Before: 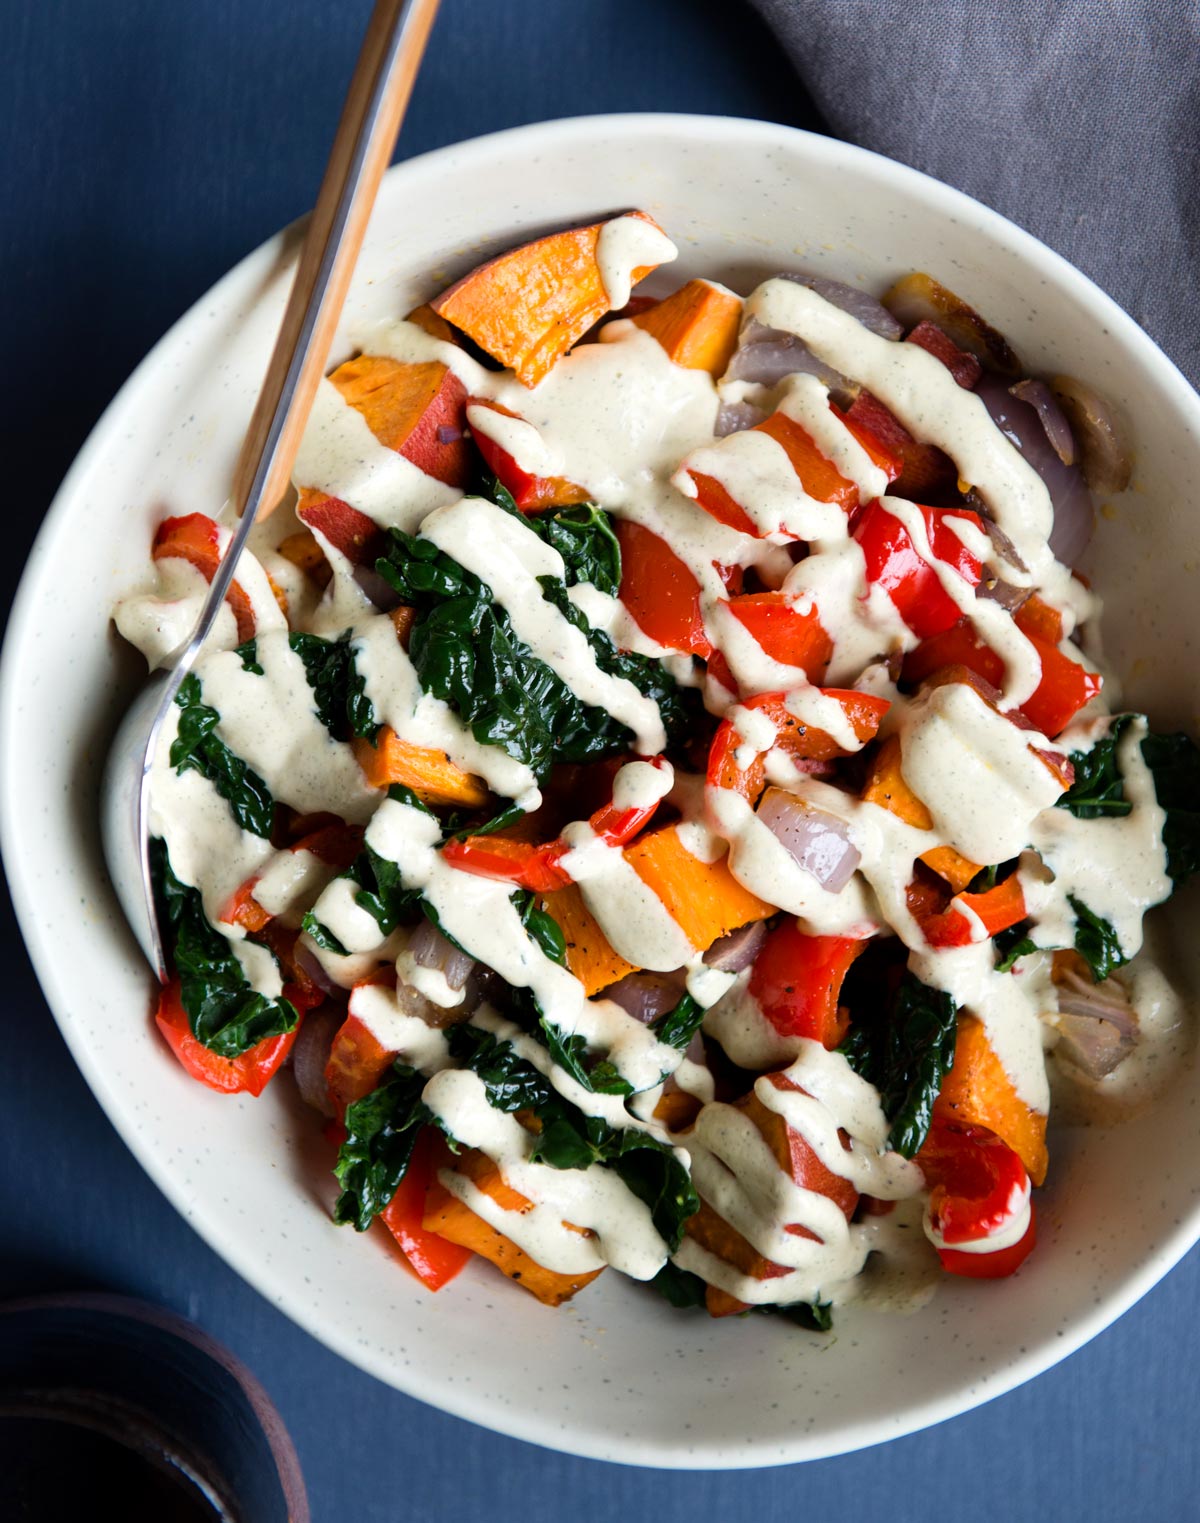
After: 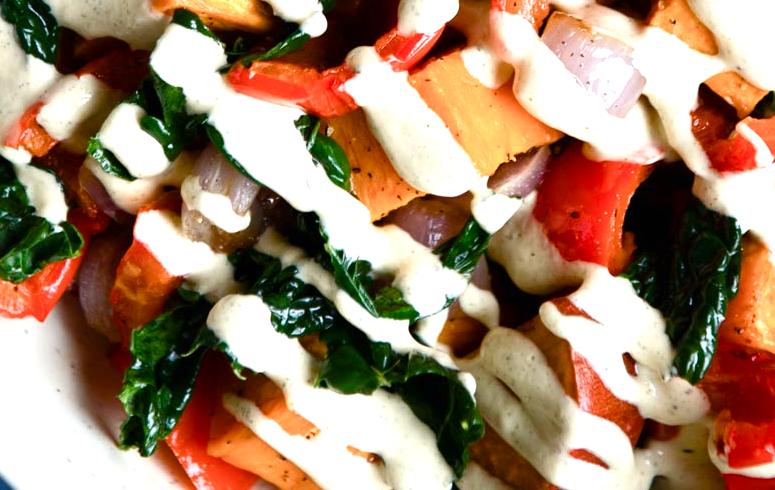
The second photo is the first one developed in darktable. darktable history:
crop: left 17.994%, top 50.891%, right 17.345%, bottom 16.931%
color balance rgb: highlights gain › luminance 14.619%, perceptual saturation grading › global saturation 20%, perceptual saturation grading › highlights -49.537%, perceptual saturation grading › shadows 24.607%, global vibrance 20%
exposure: black level correction 0, exposure 0.499 EV, compensate exposure bias true, compensate highlight preservation false
